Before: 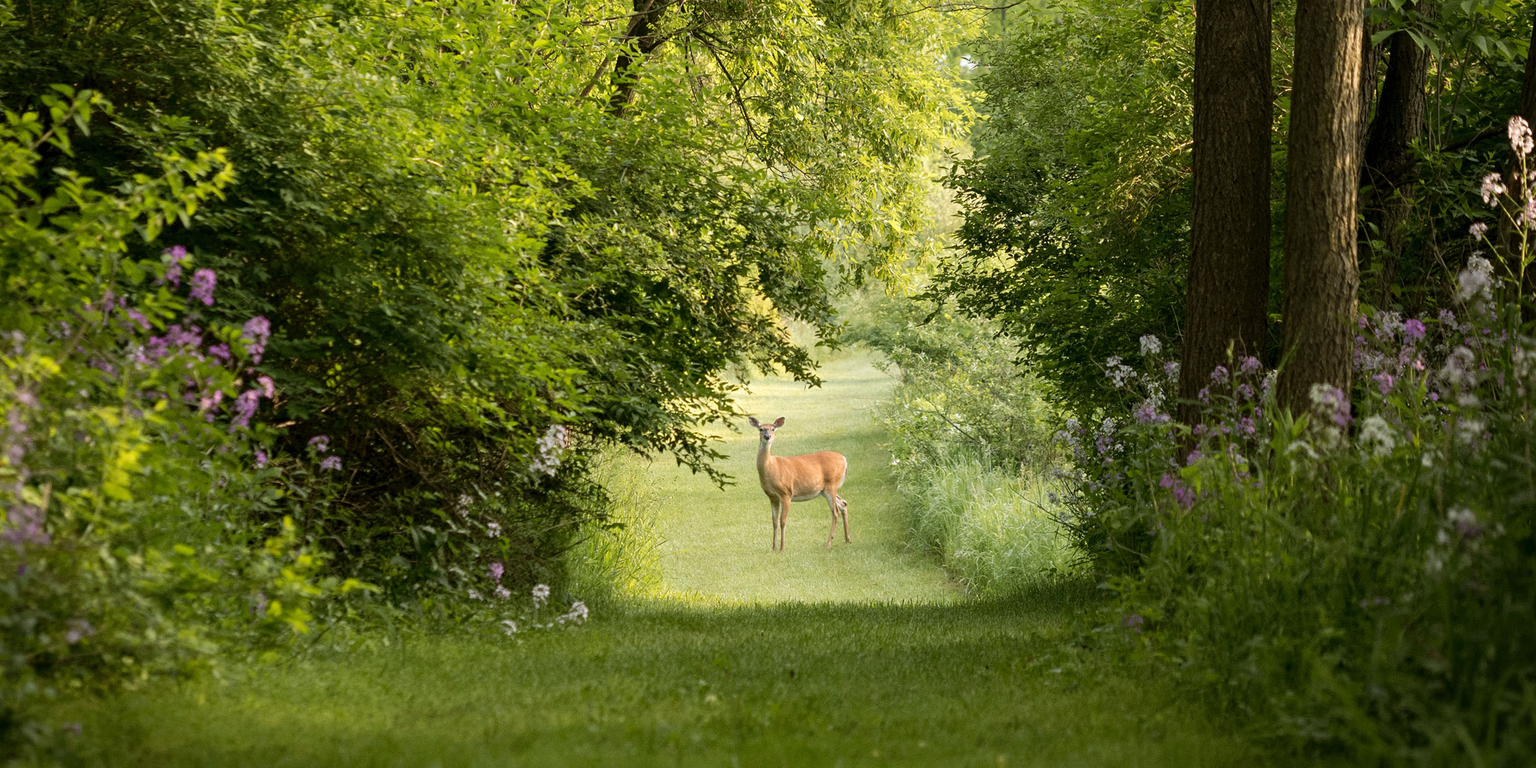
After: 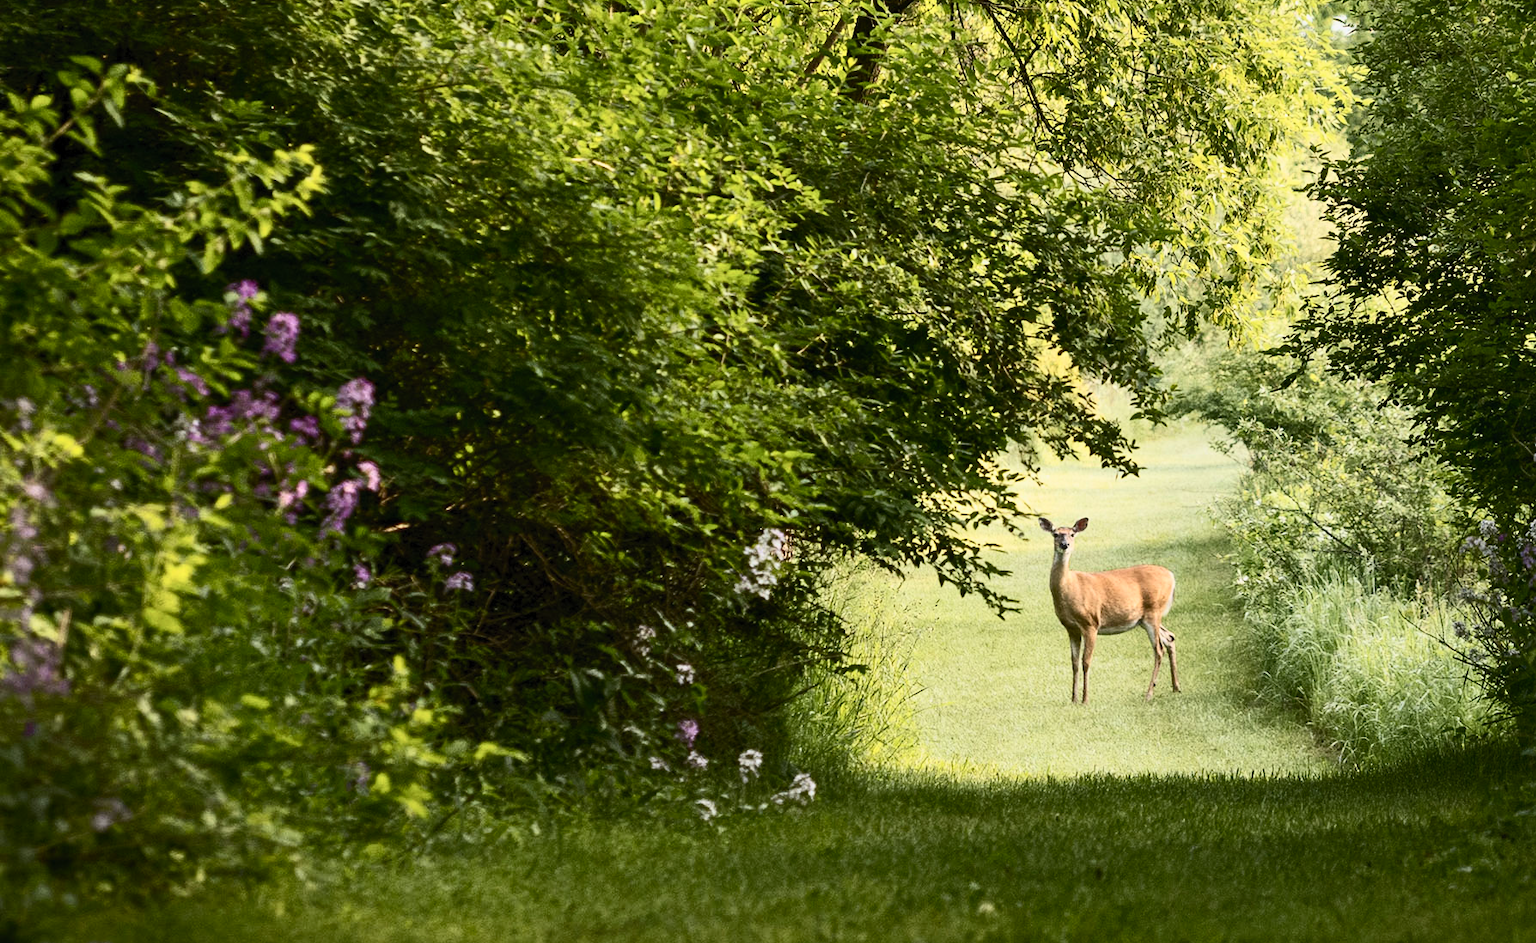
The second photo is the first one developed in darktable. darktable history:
shadows and highlights: shadows 32.28, highlights -32, soften with gaussian
exposure: black level correction 0, exposure -0.794 EV, compensate highlight preservation false
contrast brightness saturation: contrast 0.6, brightness 0.348, saturation 0.138
crop: top 5.752%, right 27.873%, bottom 5.636%
